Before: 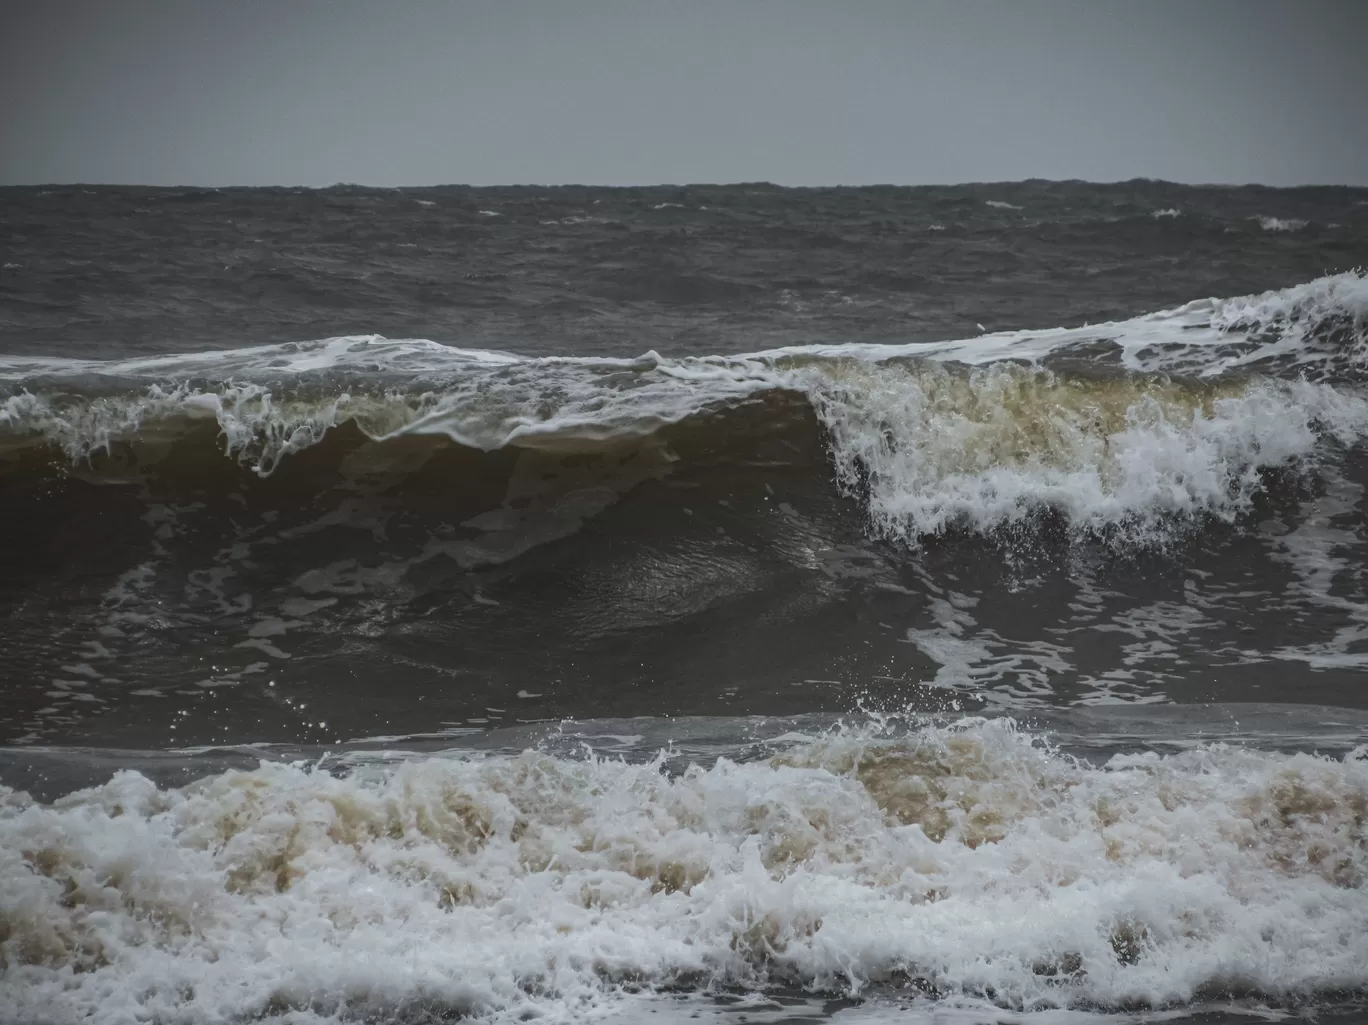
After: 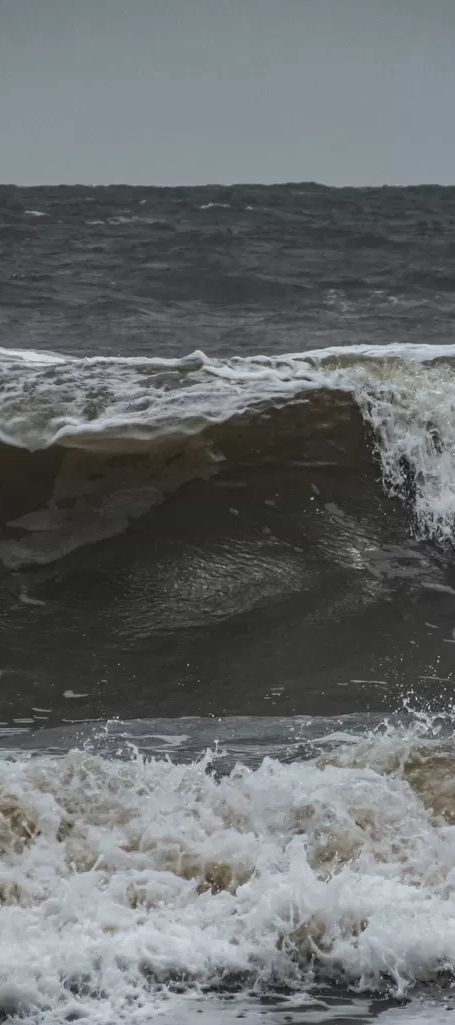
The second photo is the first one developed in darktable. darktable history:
local contrast: on, module defaults
crop: left 33.196%, right 33.521%
